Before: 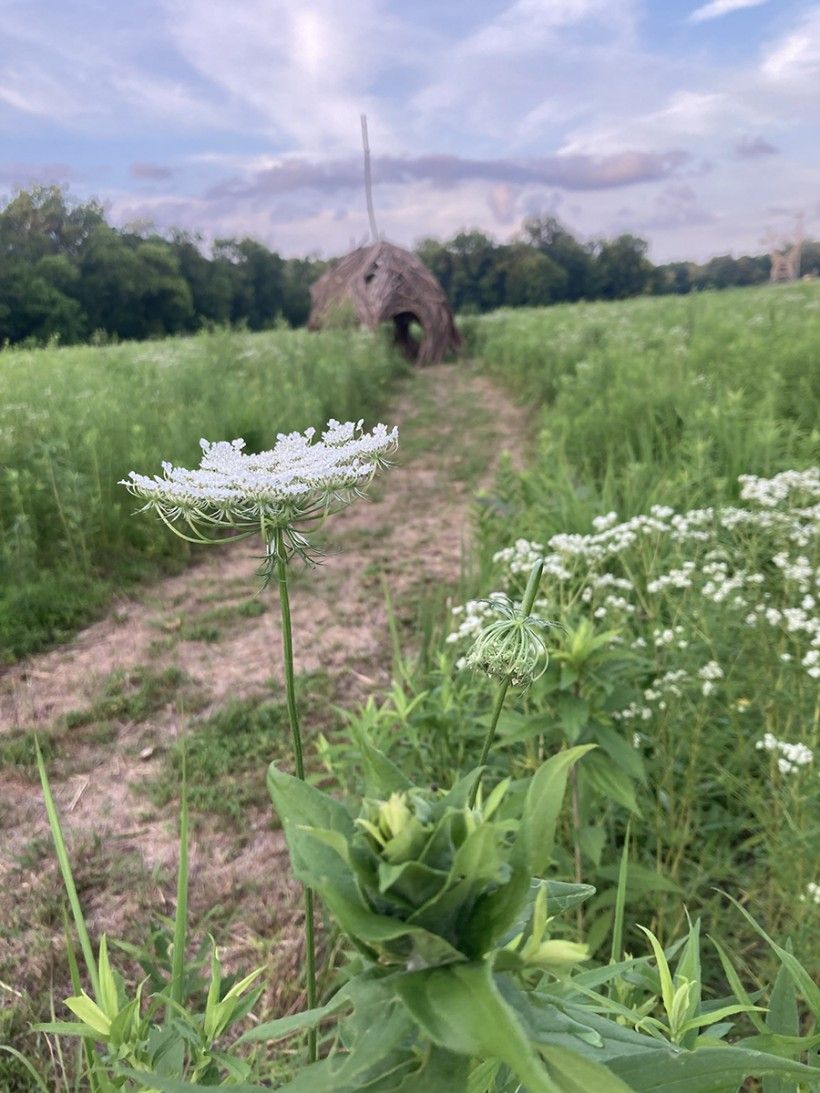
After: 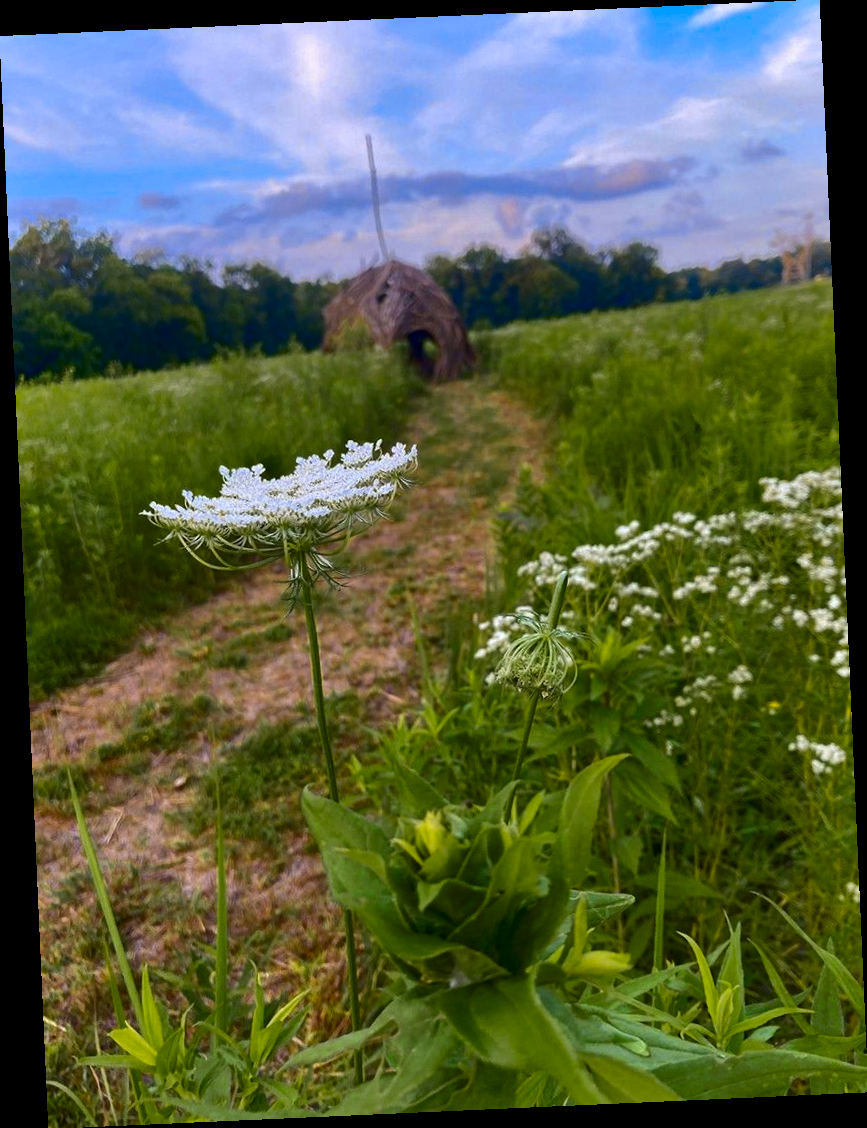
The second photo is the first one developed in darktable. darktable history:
contrast brightness saturation: brightness -0.25, saturation 0.2
rotate and perspective: rotation -2.56°, automatic cropping off
color zones: curves: ch0 [(0.11, 0.396) (0.195, 0.36) (0.25, 0.5) (0.303, 0.412) (0.357, 0.544) (0.75, 0.5) (0.967, 0.328)]; ch1 [(0, 0.468) (0.112, 0.512) (0.202, 0.6) (0.25, 0.5) (0.307, 0.352) (0.357, 0.544) (0.75, 0.5) (0.963, 0.524)]
shadows and highlights: shadows 37.27, highlights -28.18, soften with gaussian
color contrast: green-magenta contrast 1.12, blue-yellow contrast 1.95, unbound 0
